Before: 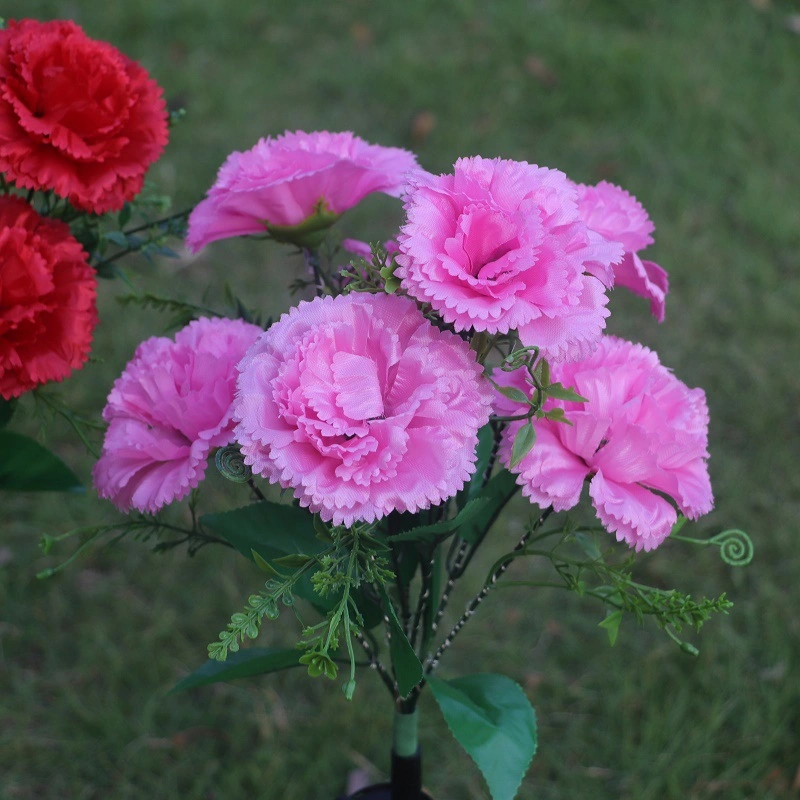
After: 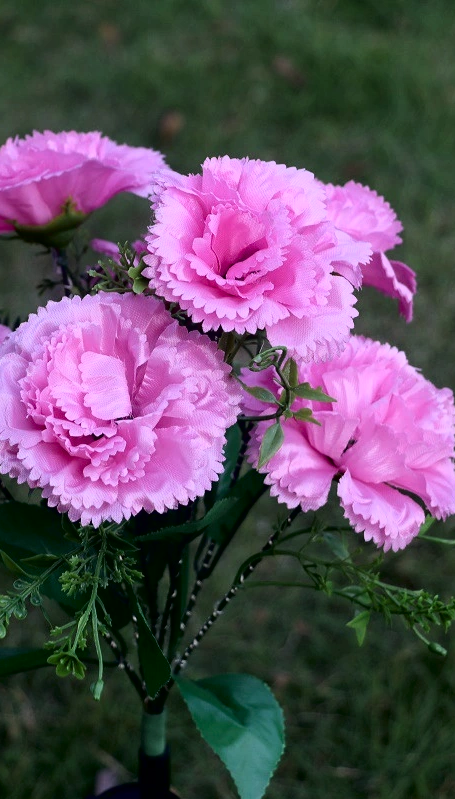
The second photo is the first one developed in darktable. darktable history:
tone curve: curves: ch0 [(0, 0) (0.003, 0.001) (0.011, 0.001) (0.025, 0.001) (0.044, 0.001) (0.069, 0.003) (0.1, 0.007) (0.136, 0.013) (0.177, 0.032) (0.224, 0.083) (0.277, 0.157) (0.335, 0.237) (0.399, 0.334) (0.468, 0.446) (0.543, 0.562) (0.623, 0.683) (0.709, 0.801) (0.801, 0.869) (0.898, 0.918) (1, 1)], color space Lab, independent channels, preserve colors none
crop: left 31.506%, top 0.002%, right 11.608%
